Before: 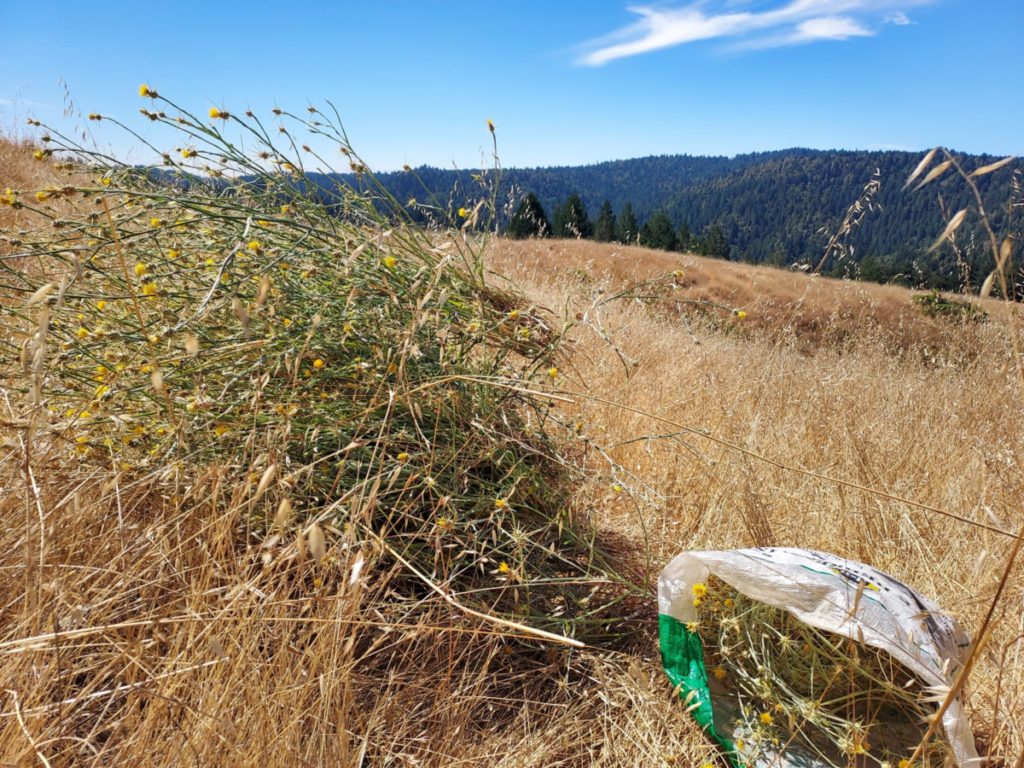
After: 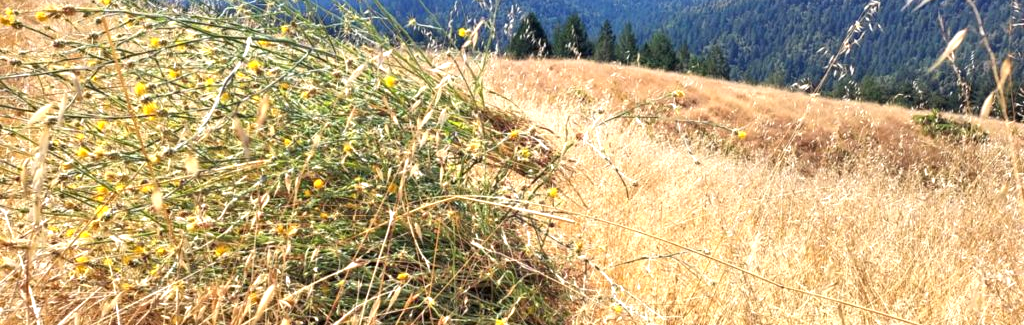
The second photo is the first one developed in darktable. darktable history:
crop and rotate: top 23.526%, bottom 34.131%
exposure: exposure 1.094 EV, compensate highlight preservation false
